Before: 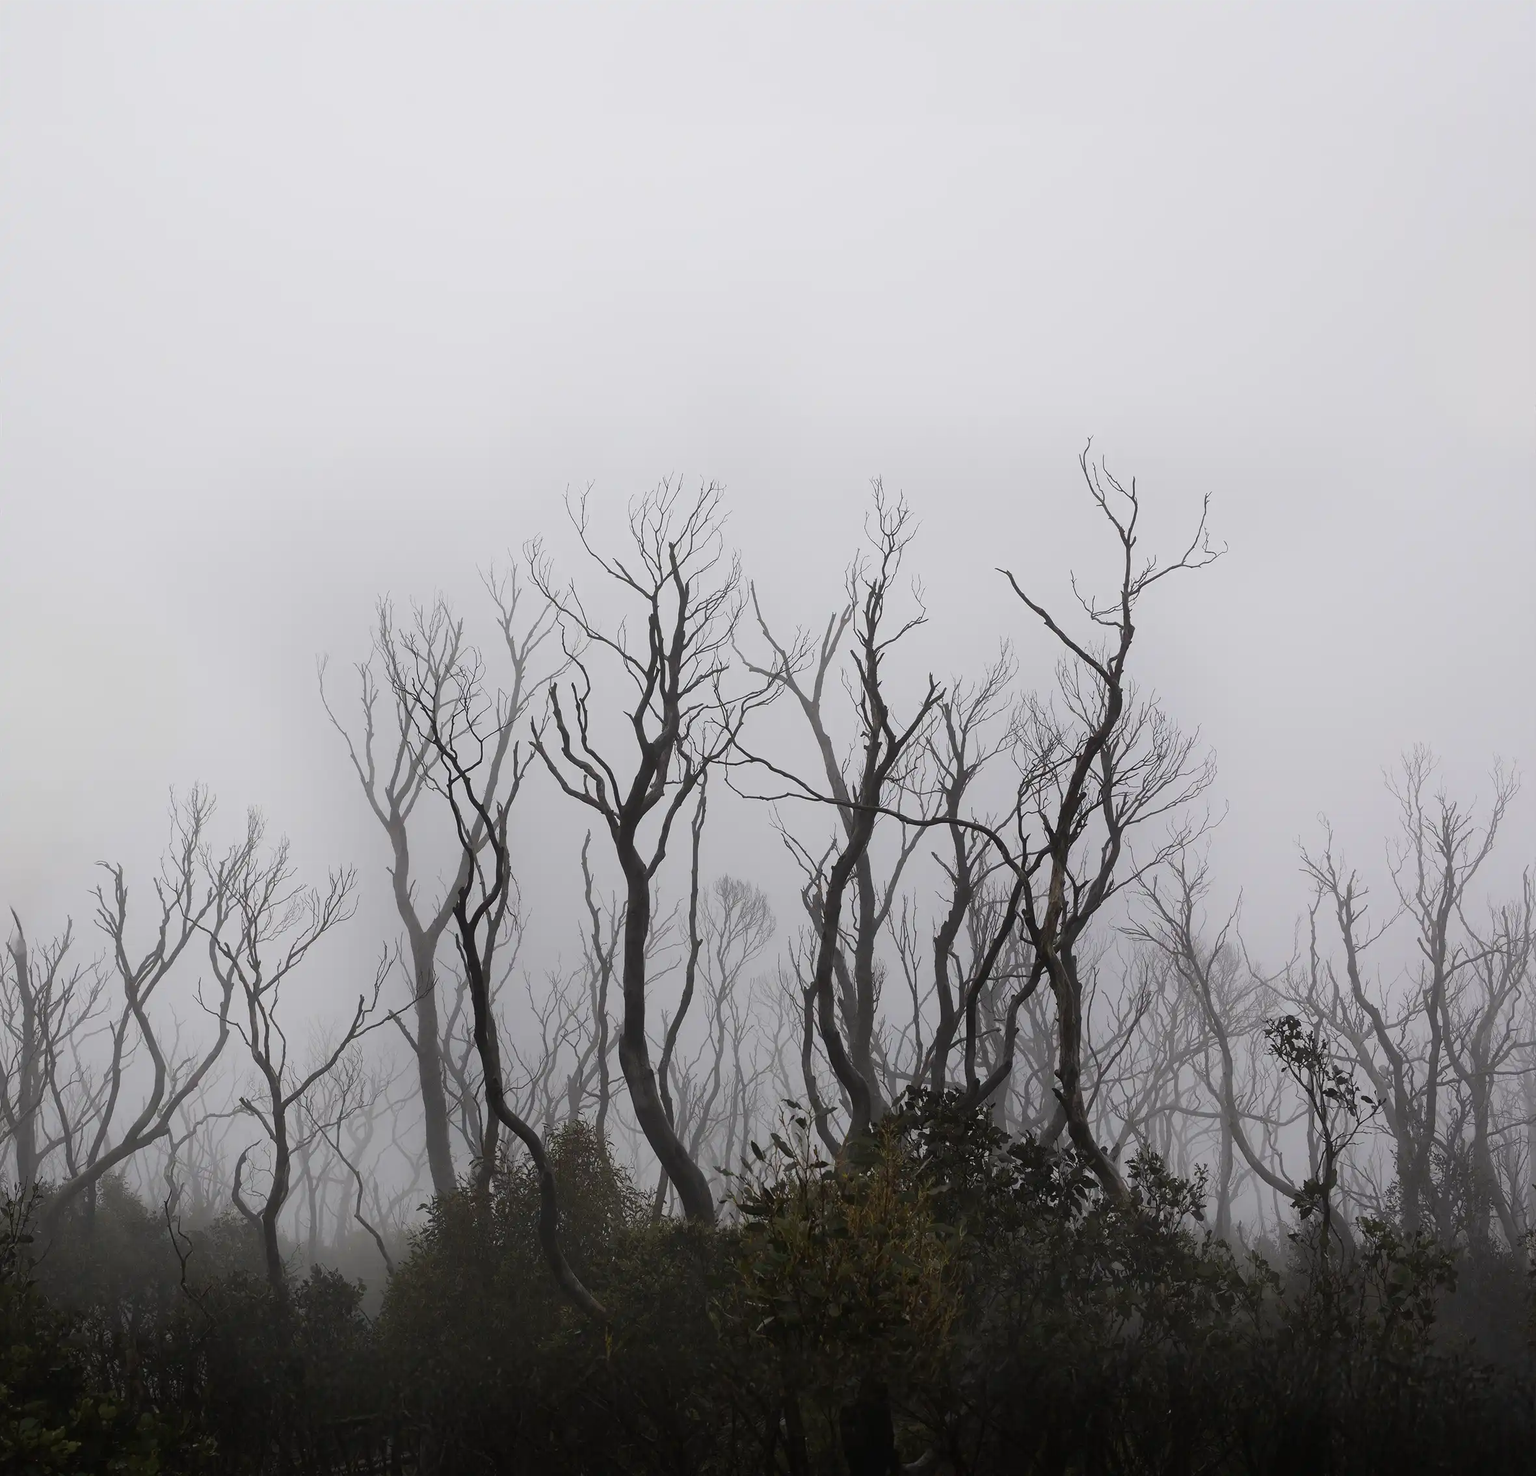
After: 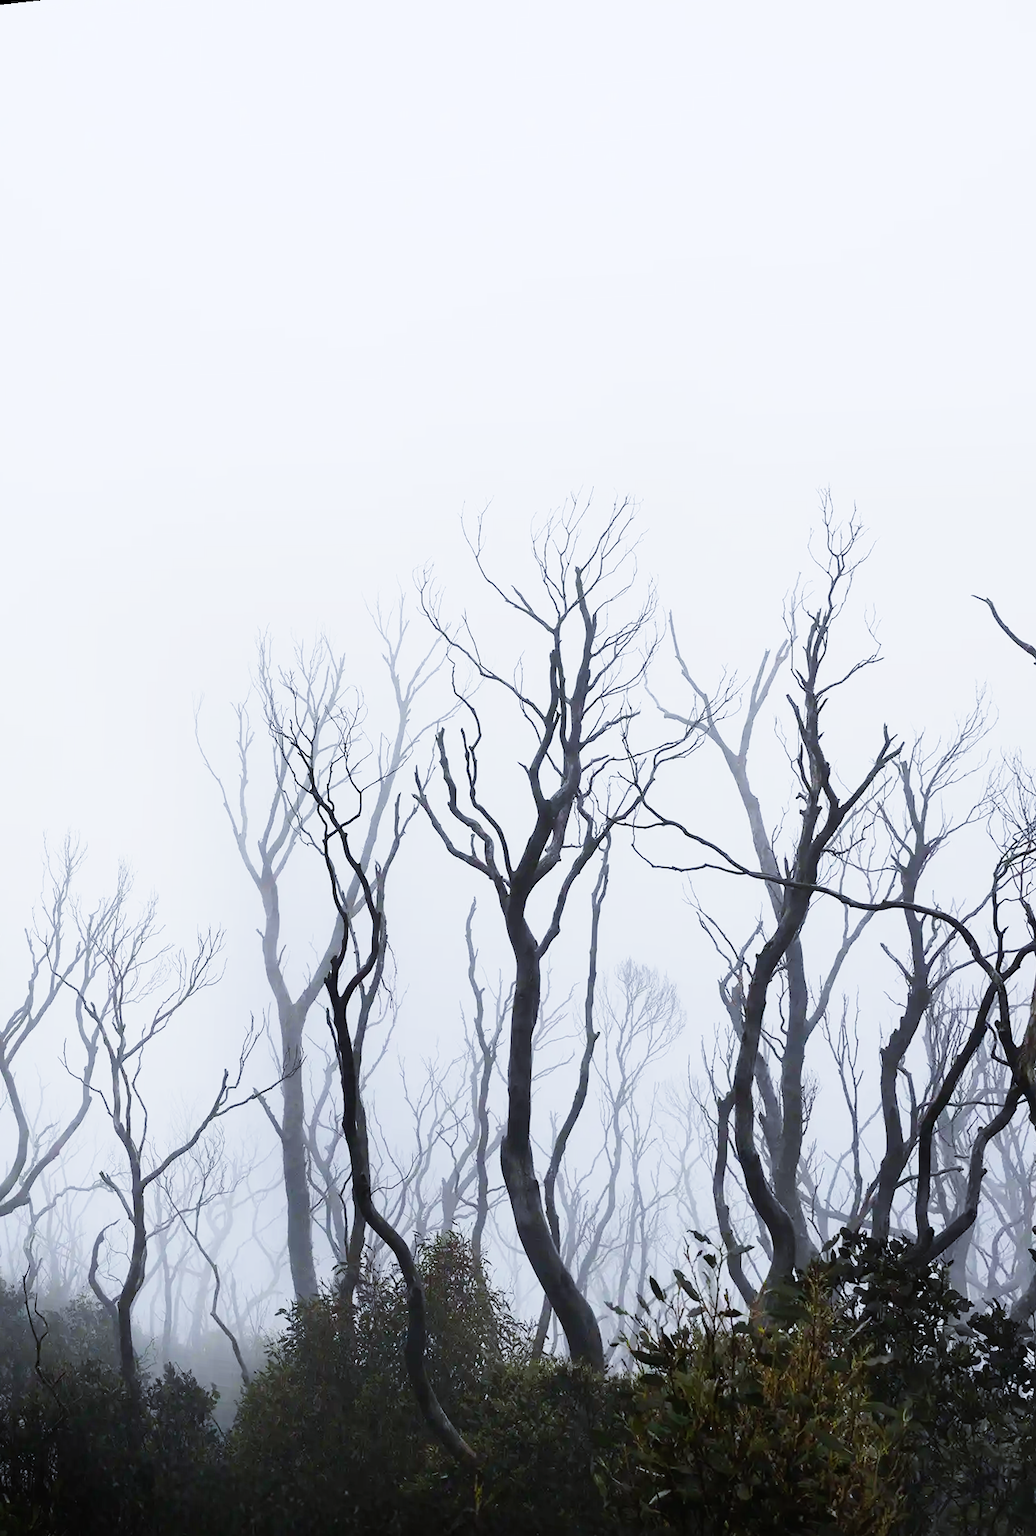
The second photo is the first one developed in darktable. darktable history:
rotate and perspective: rotation 1.69°, lens shift (vertical) -0.023, lens shift (horizontal) -0.291, crop left 0.025, crop right 0.988, crop top 0.092, crop bottom 0.842
base curve: curves: ch0 [(0, 0) (0, 0.001) (0.001, 0.001) (0.004, 0.002) (0.007, 0.004) (0.015, 0.013) (0.033, 0.045) (0.052, 0.096) (0.075, 0.17) (0.099, 0.241) (0.163, 0.42) (0.219, 0.55) (0.259, 0.616) (0.327, 0.722) (0.365, 0.765) (0.522, 0.873) (0.547, 0.881) (0.689, 0.919) (0.826, 0.952) (1, 1)], preserve colors none
crop: left 5.114%, right 38.589%
white balance: red 0.931, blue 1.11
